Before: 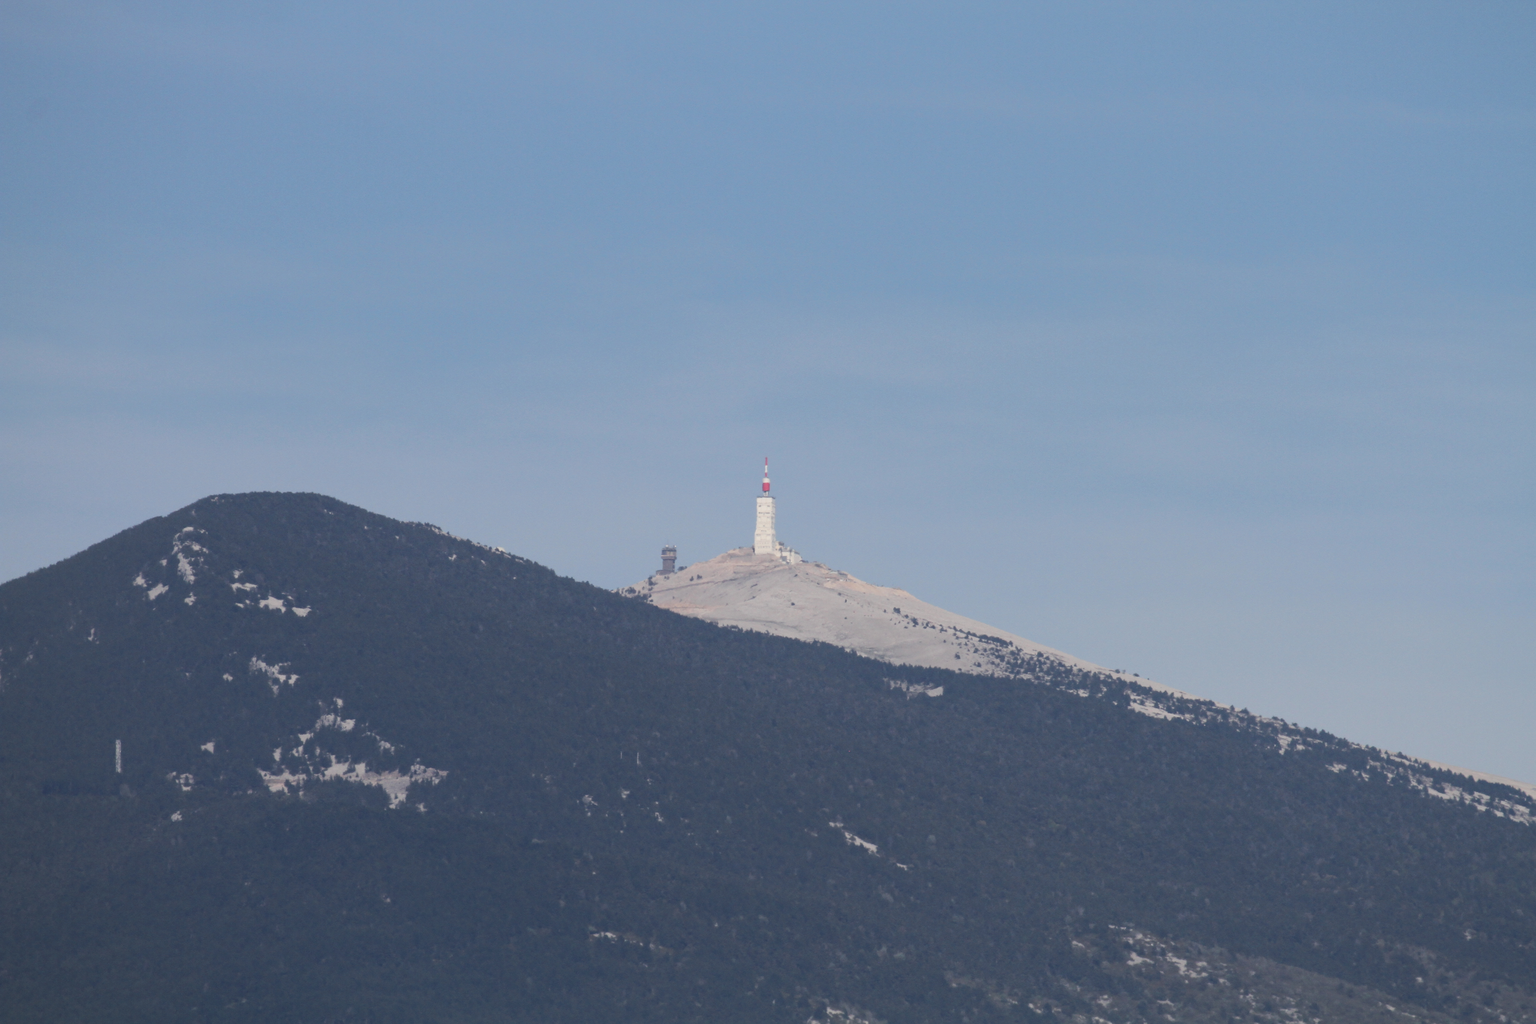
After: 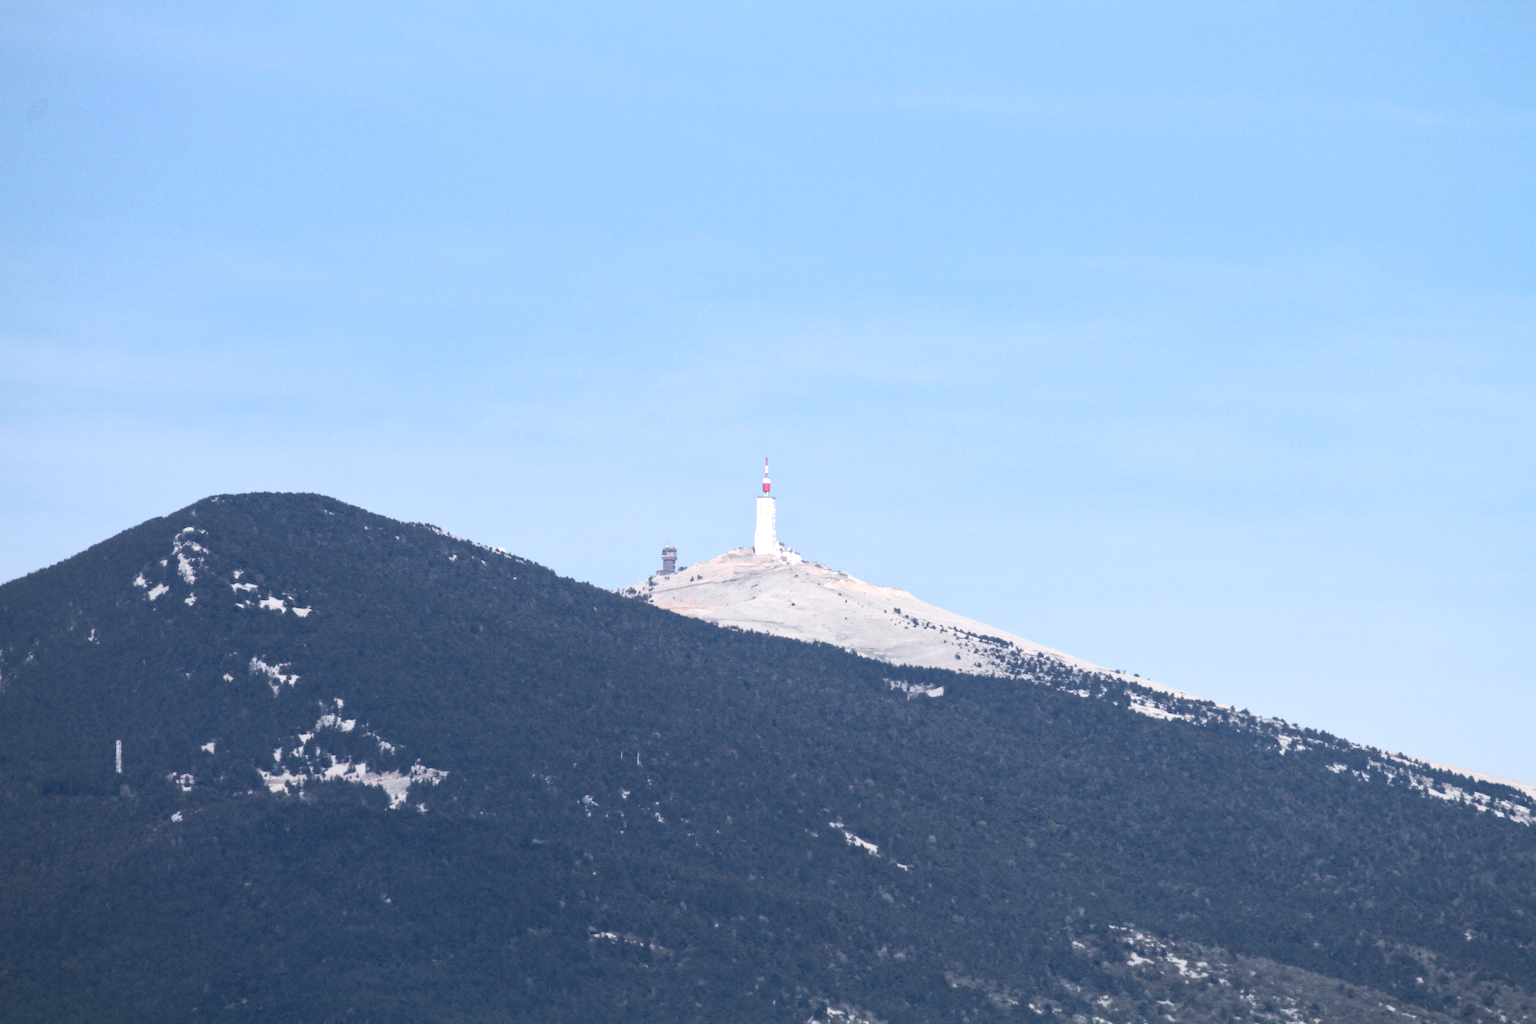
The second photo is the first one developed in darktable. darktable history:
local contrast: mode bilateral grid, contrast 20, coarseness 50, detail 120%, midtone range 0.2
exposure: black level correction 0, exposure 0.877 EV, compensate exposure bias true, compensate highlight preservation false
contrast brightness saturation: contrast 0.2, brightness -0.11, saturation 0.1
white balance: red 0.982, blue 1.018
